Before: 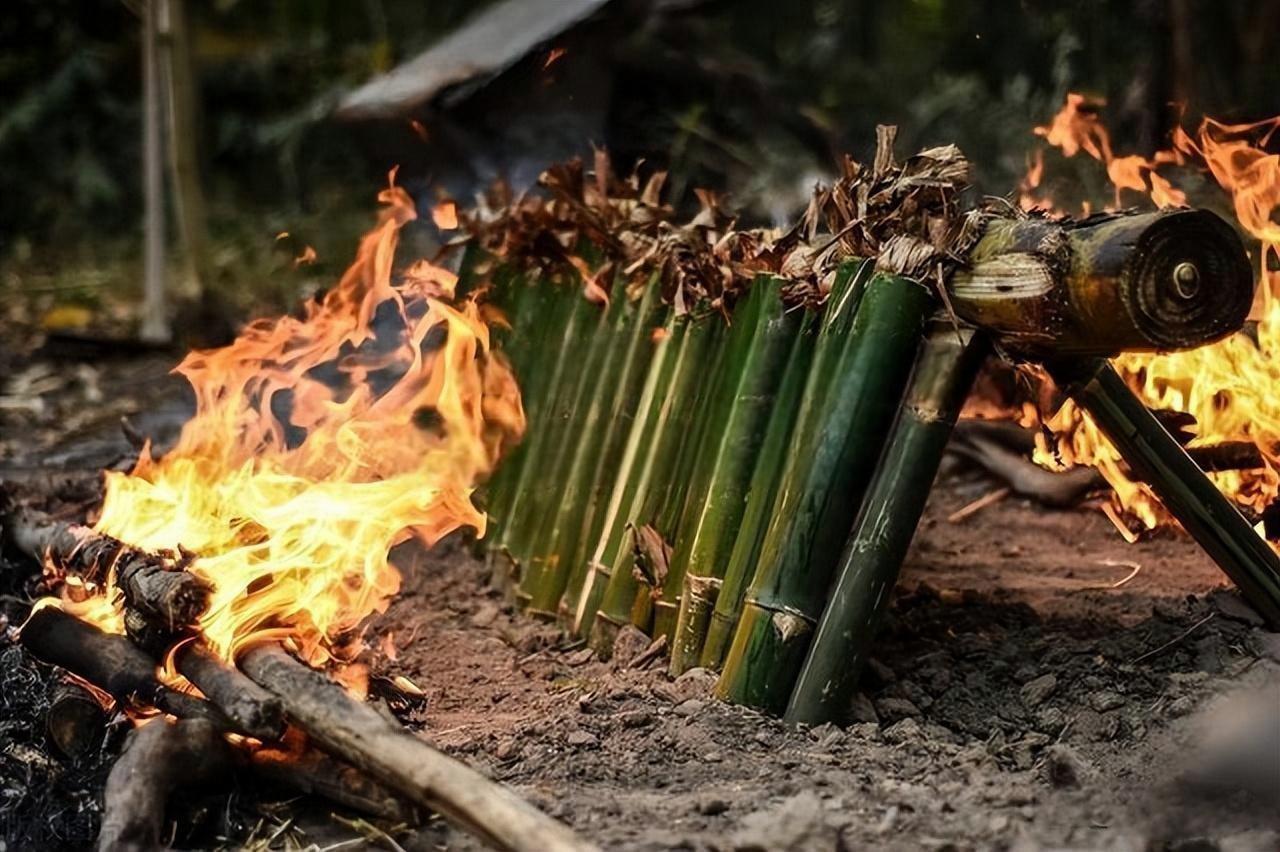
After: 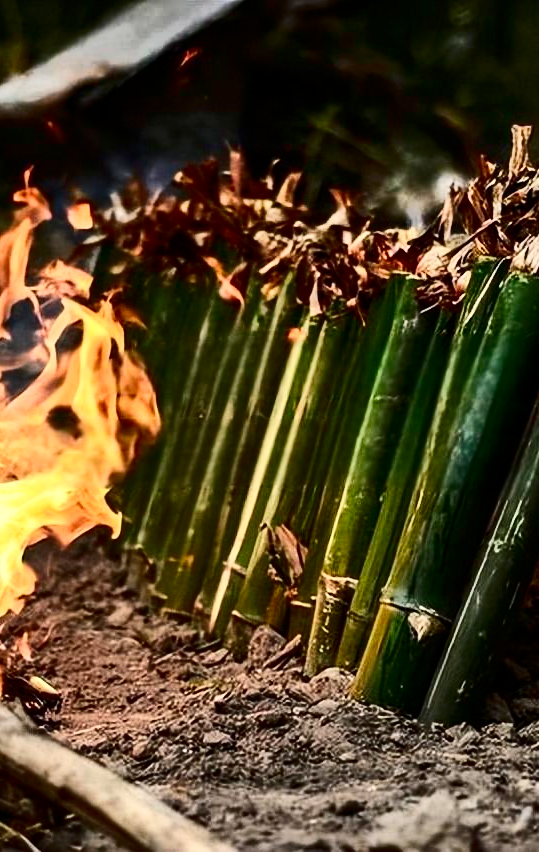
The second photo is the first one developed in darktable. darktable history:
crop: left 28.583%, right 29.231%
shadows and highlights: low approximation 0.01, soften with gaussian
contrast brightness saturation: contrast 0.32, brightness -0.08, saturation 0.17
exposure: exposure 0.131 EV, compensate highlight preservation false
